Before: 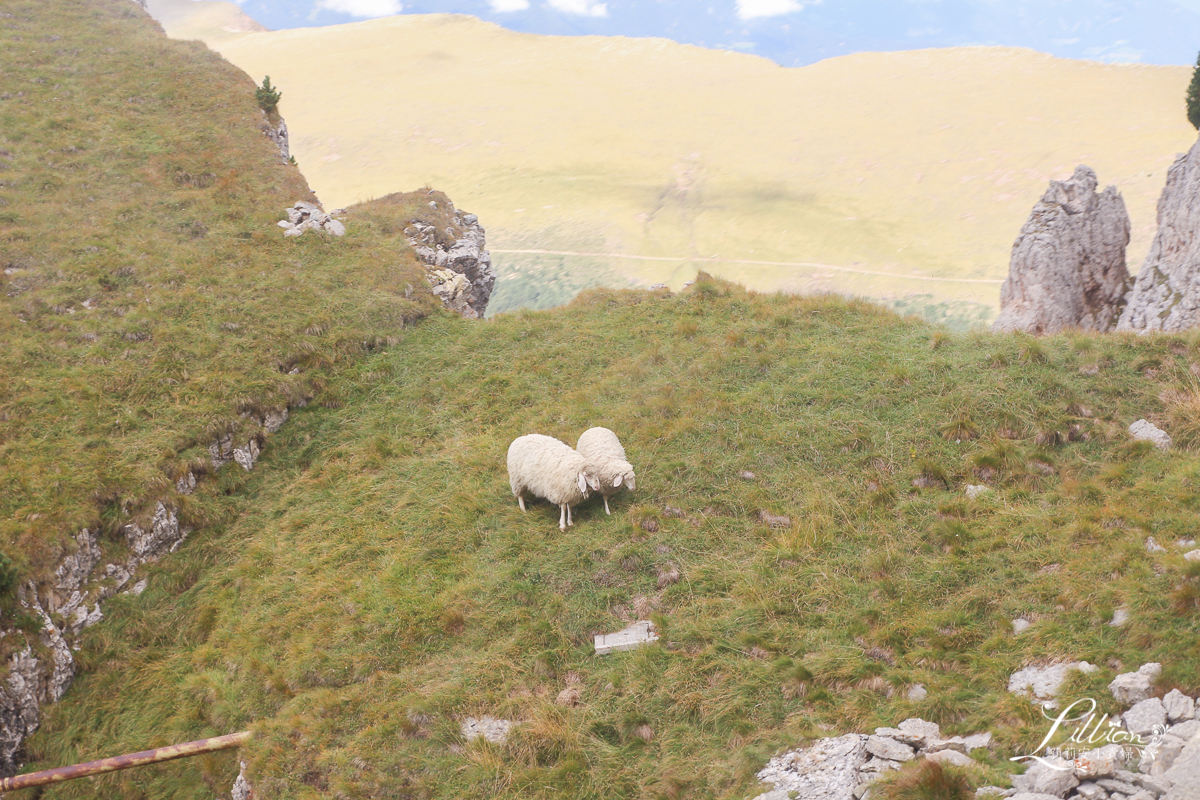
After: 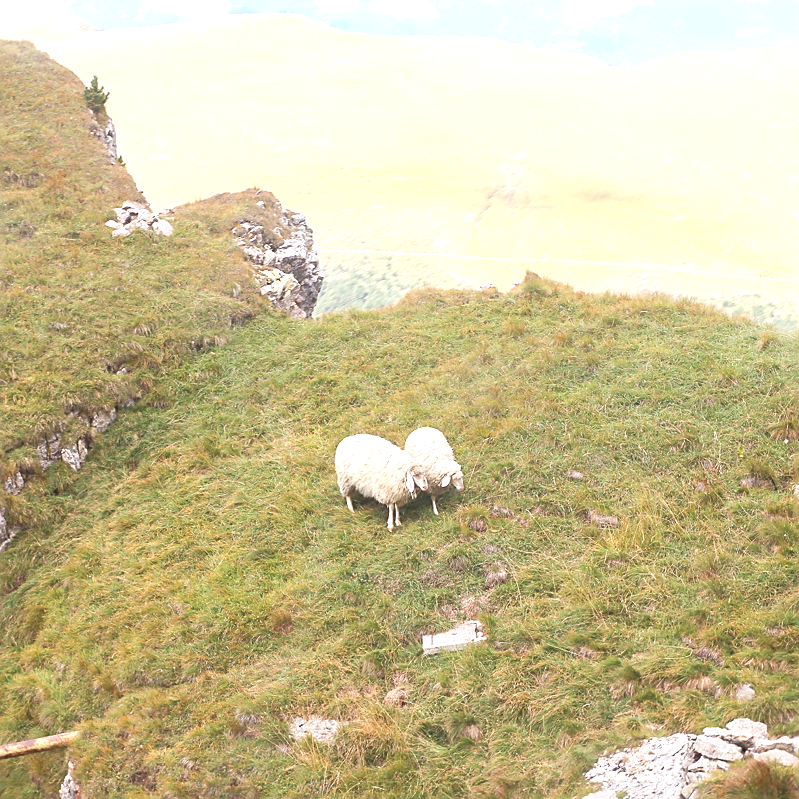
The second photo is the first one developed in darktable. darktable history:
exposure: exposure 0.669 EV, compensate highlight preservation false
sharpen: on, module defaults
crop and rotate: left 14.385%, right 18.948%
